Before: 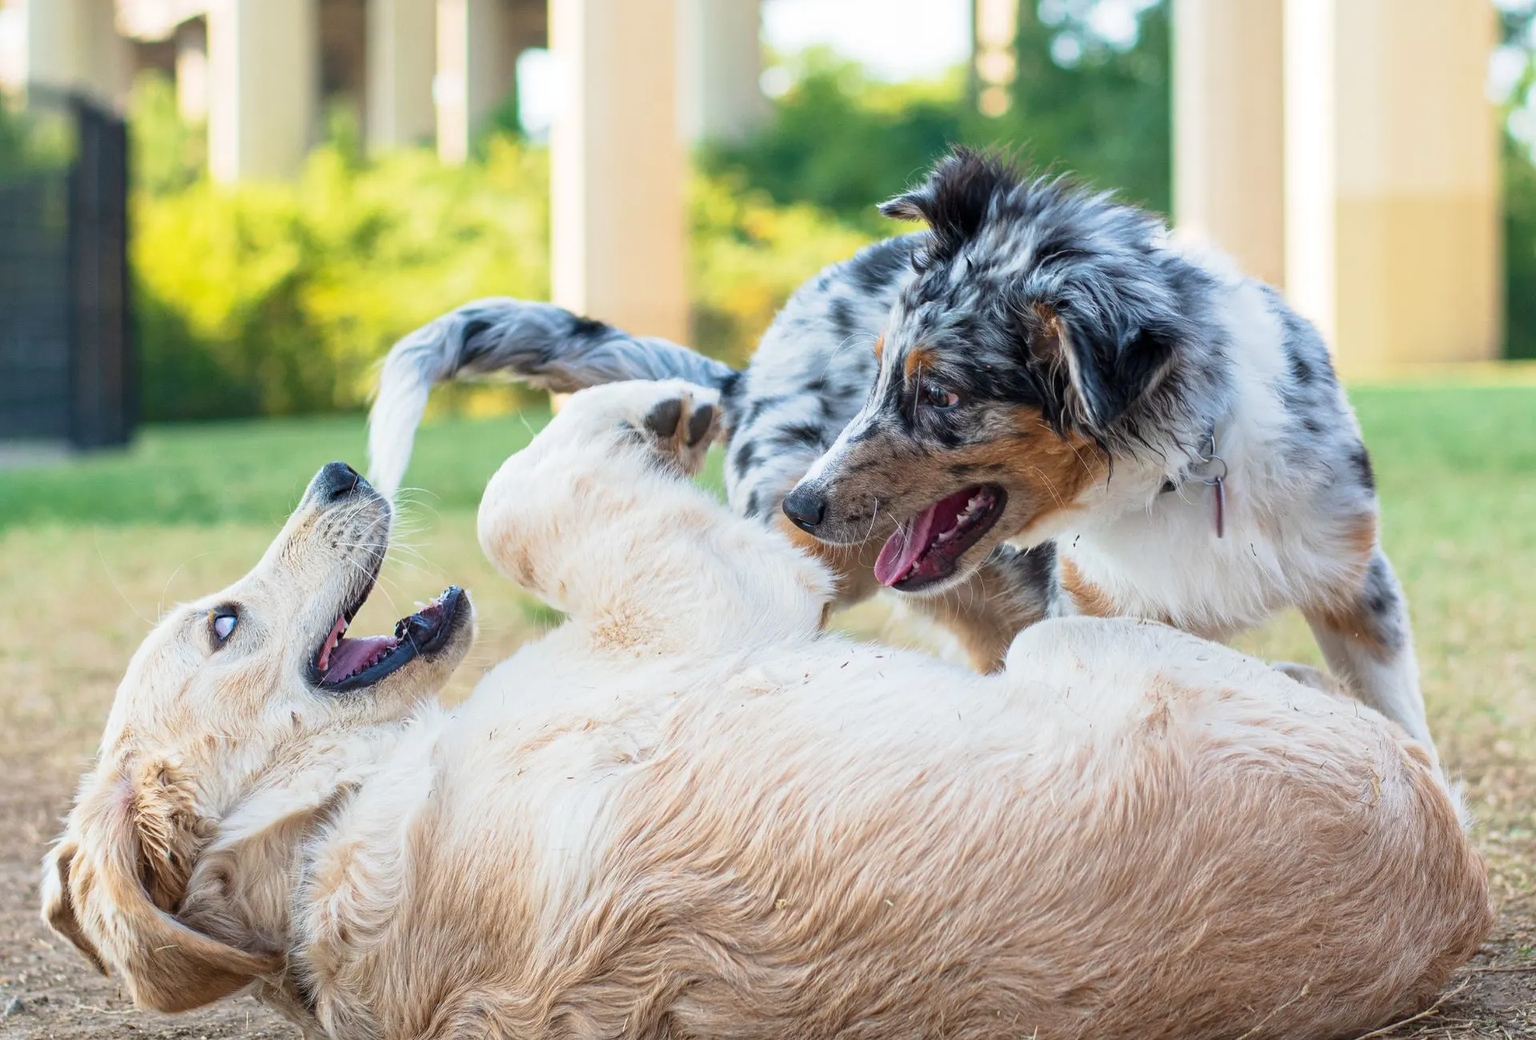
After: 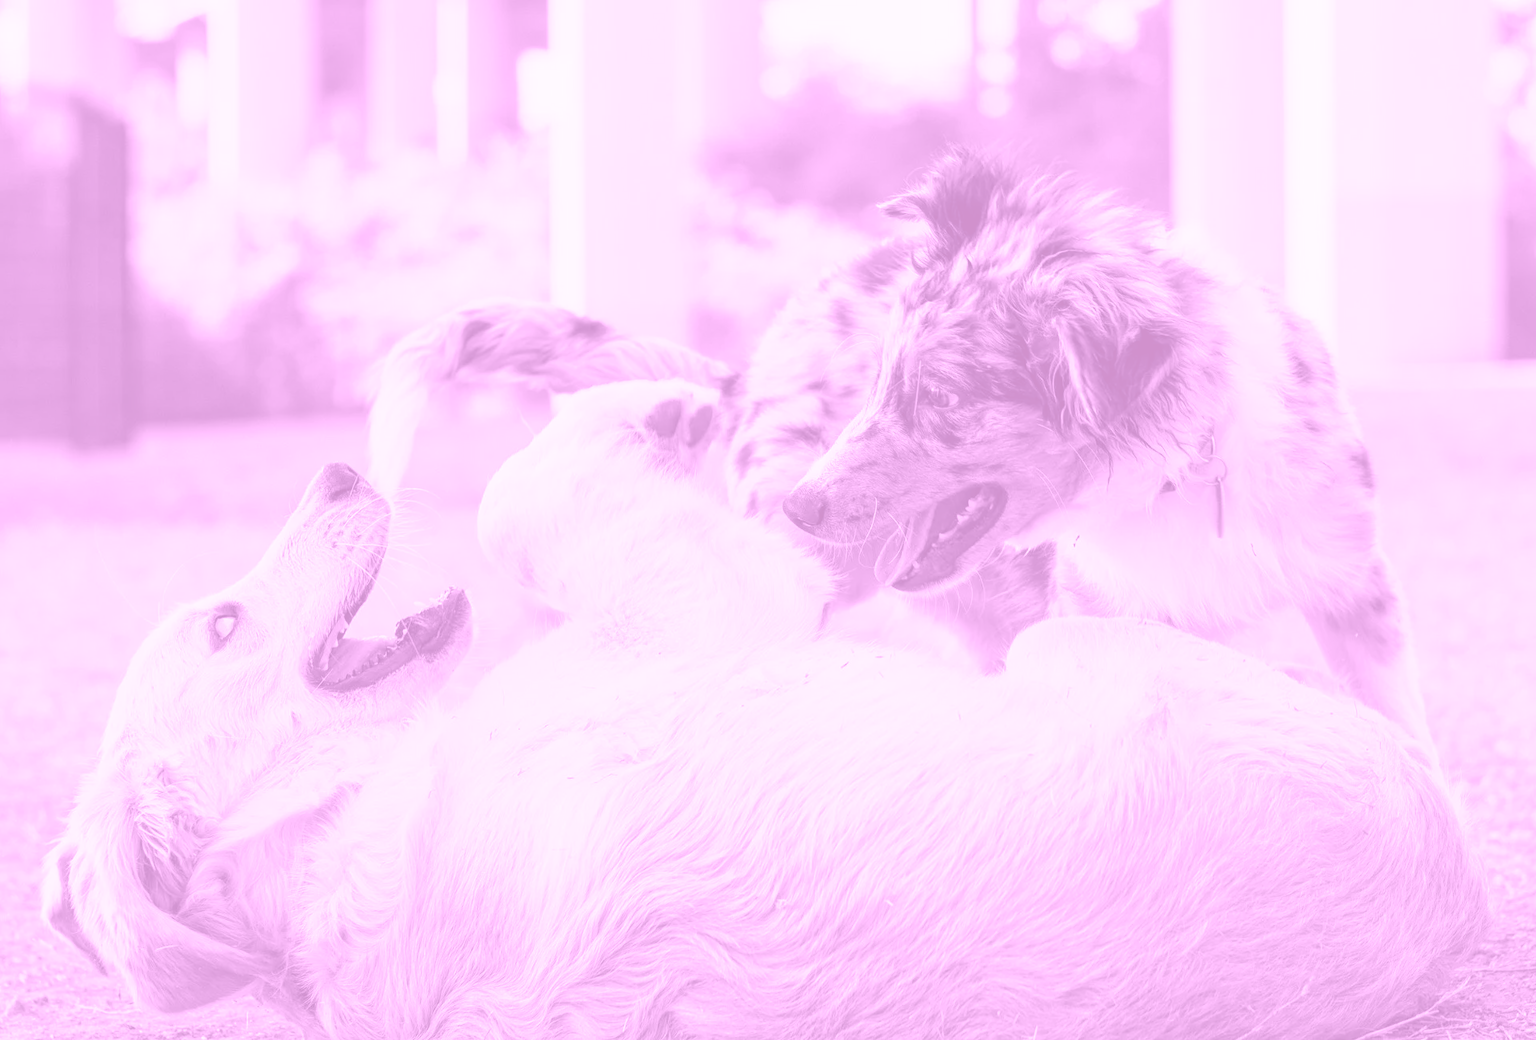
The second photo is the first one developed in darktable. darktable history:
tone curve: curves: ch0 [(0, 0.012) (0.036, 0.035) (0.274, 0.288) (0.504, 0.536) (0.844, 0.84) (1, 0.983)]; ch1 [(0, 0) (0.389, 0.403) (0.462, 0.486) (0.499, 0.498) (0.511, 0.502) (0.536, 0.547) (0.579, 0.578) (0.626, 0.645) (0.749, 0.781) (1, 1)]; ch2 [(0, 0) (0.457, 0.486) (0.5, 0.5) (0.557, 0.561) (0.614, 0.622) (0.704, 0.732) (1, 1)], color space Lab, independent channels, preserve colors none
colorize: hue 331.2°, saturation 69%, source mix 30.28%, lightness 69.02%, version 1
split-toning: highlights › saturation 0, balance -61.83
